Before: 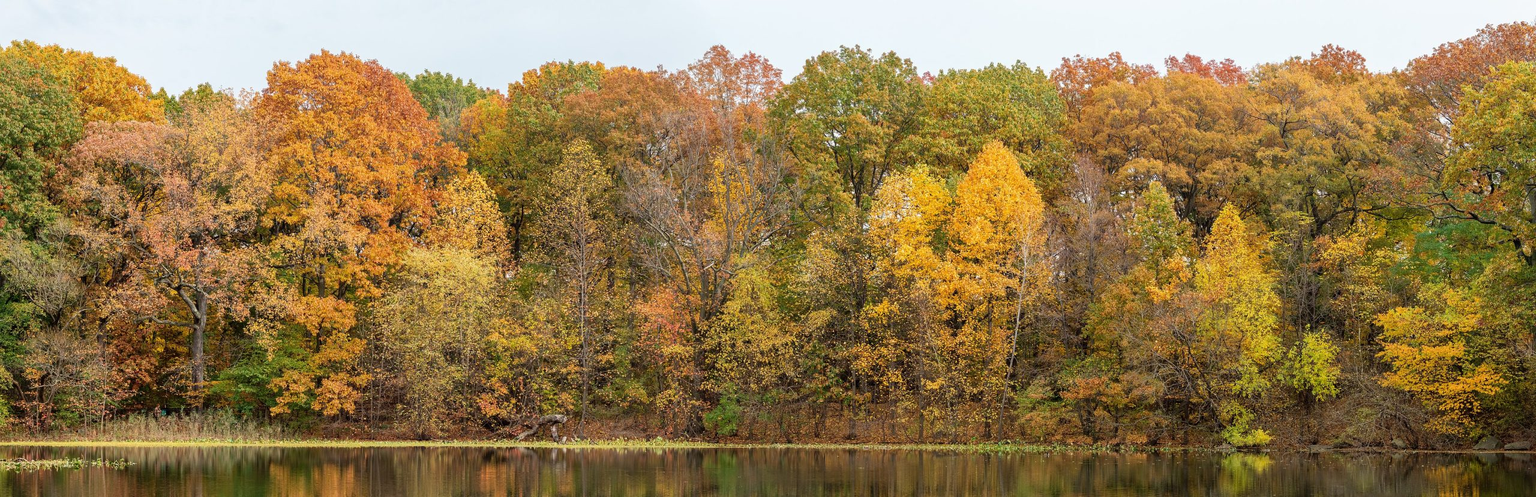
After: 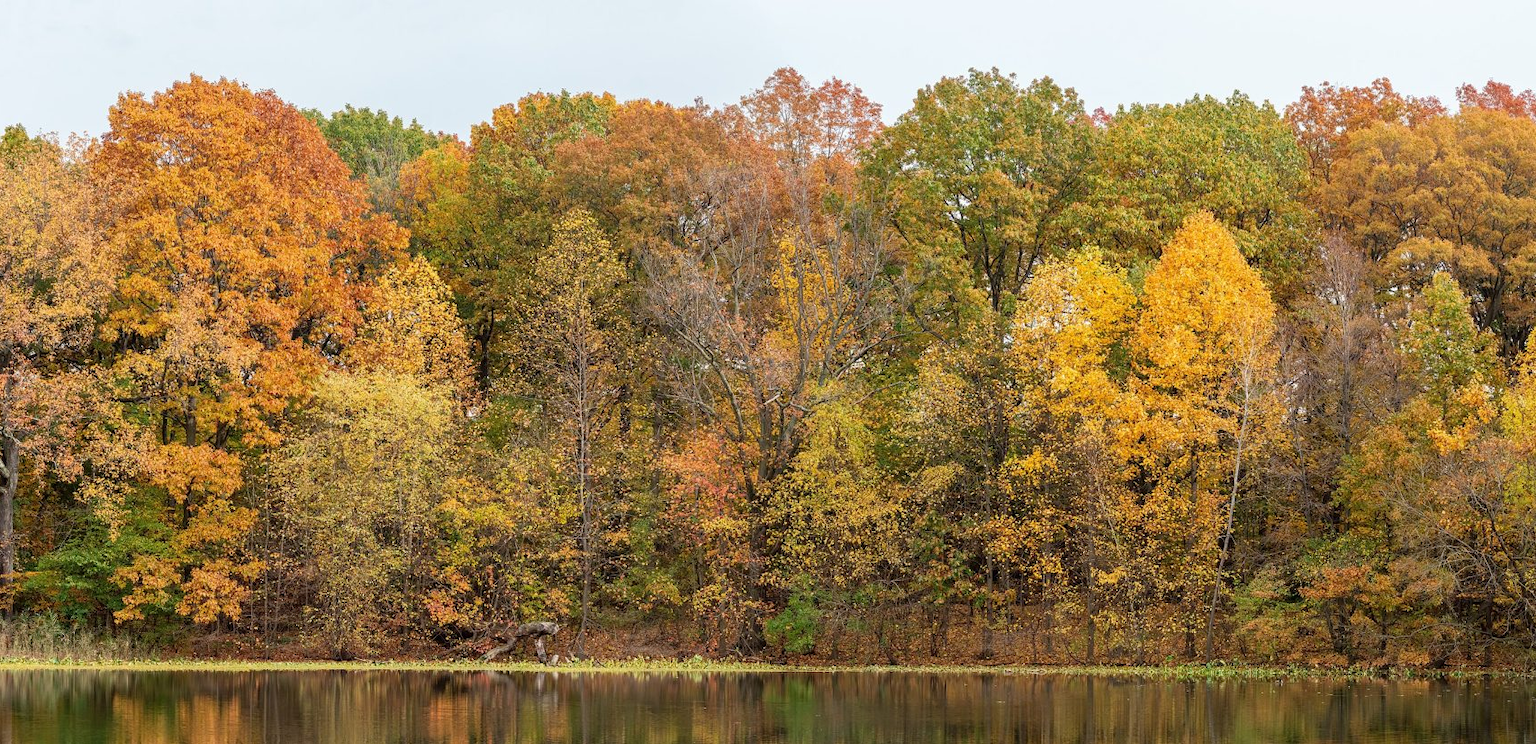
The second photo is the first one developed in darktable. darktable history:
crop and rotate: left 12.673%, right 20.66%
